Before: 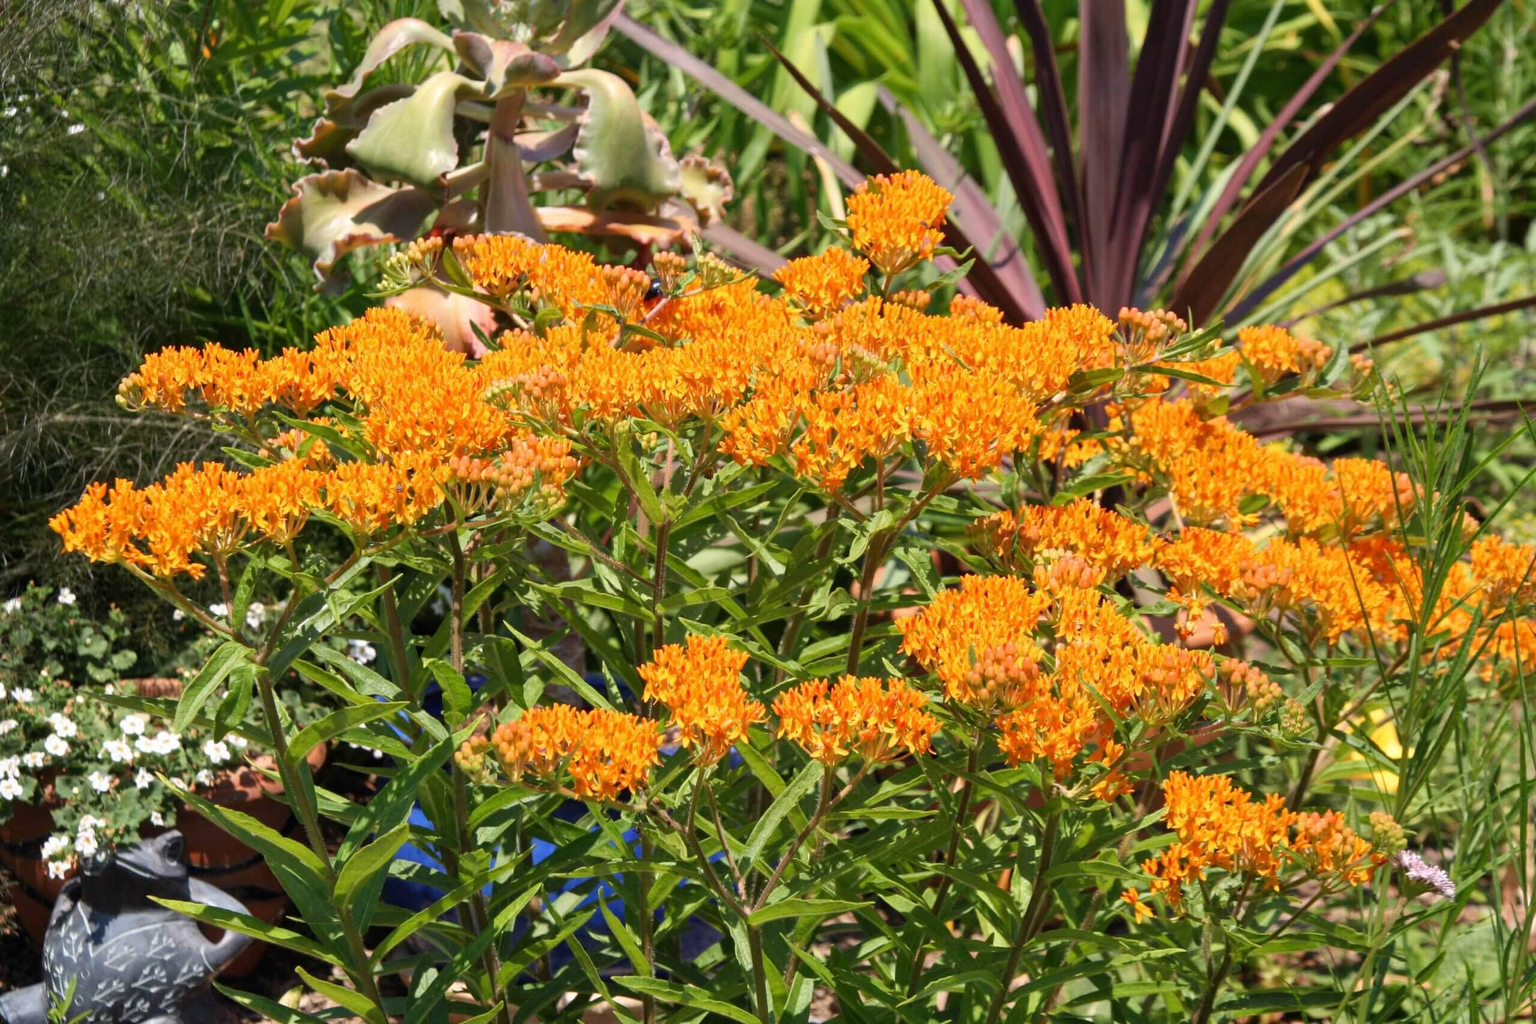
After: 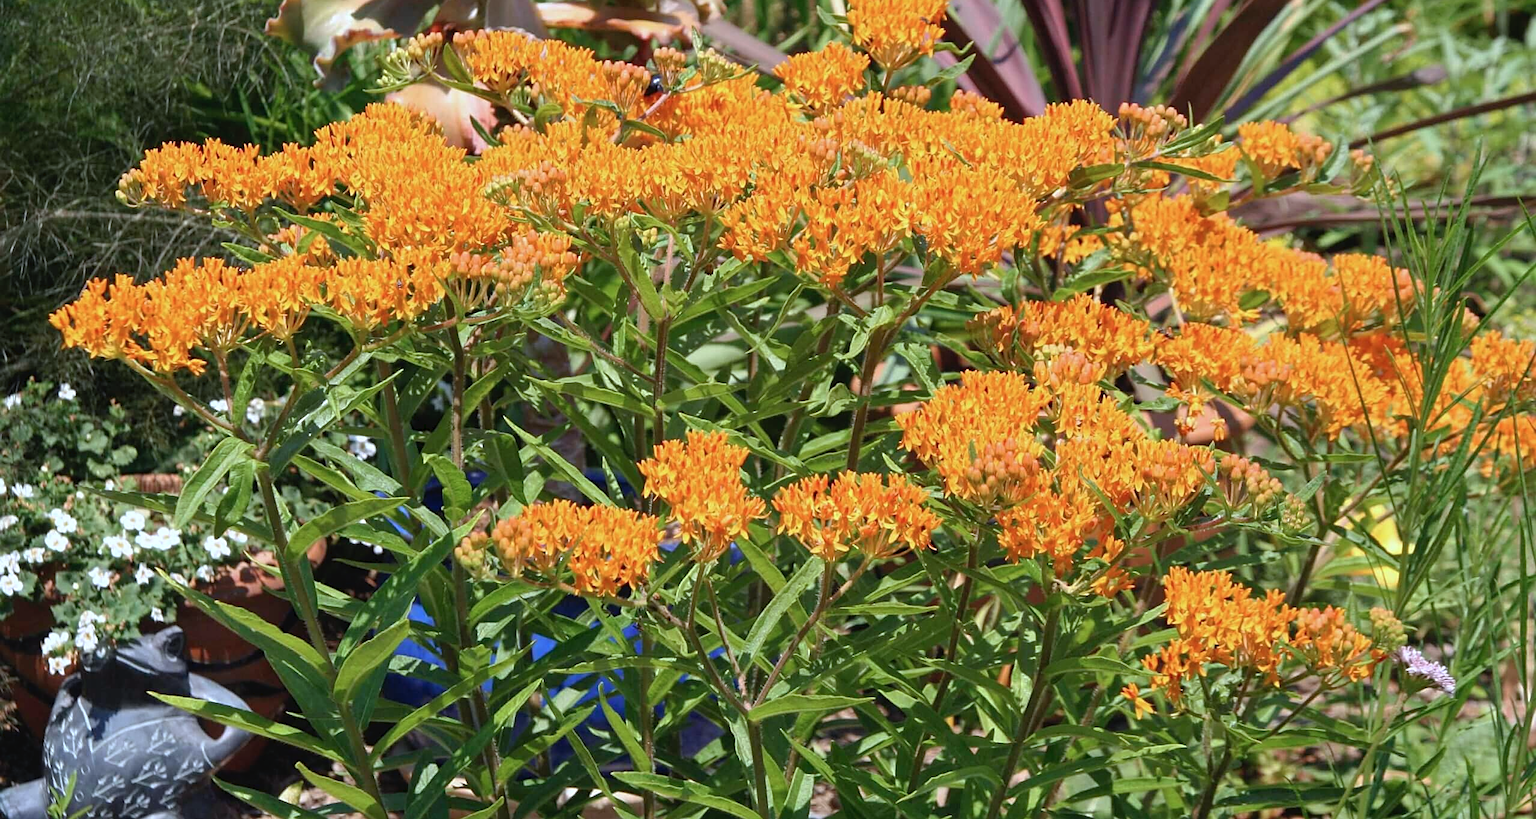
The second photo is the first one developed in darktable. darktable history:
color calibration: x 0.37, y 0.382, temperature 4313.32 K
crop and rotate: top 19.998%
tone curve: curves: ch0 [(0, 0) (0.003, 0.032) (0.011, 0.034) (0.025, 0.039) (0.044, 0.055) (0.069, 0.078) (0.1, 0.111) (0.136, 0.147) (0.177, 0.191) (0.224, 0.238) (0.277, 0.291) (0.335, 0.35) (0.399, 0.41) (0.468, 0.48) (0.543, 0.547) (0.623, 0.621) (0.709, 0.699) (0.801, 0.789) (0.898, 0.884) (1, 1)], preserve colors none
sharpen: on, module defaults
